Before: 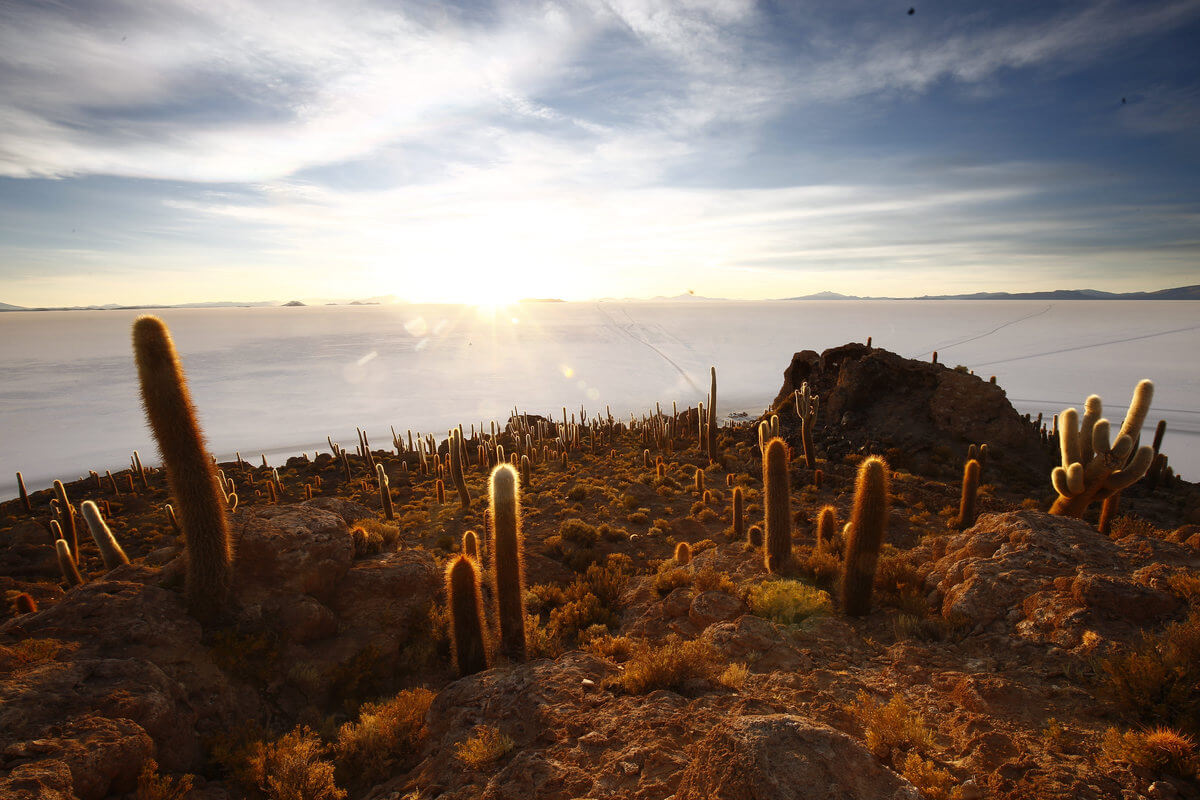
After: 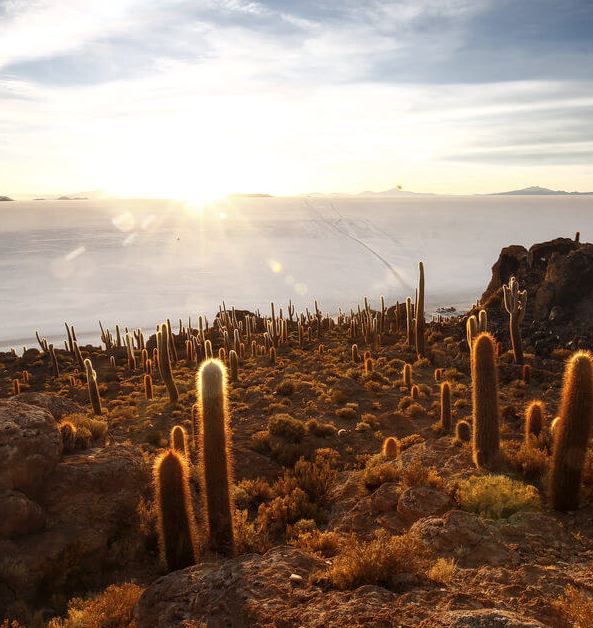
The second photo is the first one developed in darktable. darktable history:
local contrast: on, module defaults
crop and rotate: angle 0.02°, left 24.353%, top 13.219%, right 26.156%, bottom 8.224%
tone equalizer: on, module defaults
